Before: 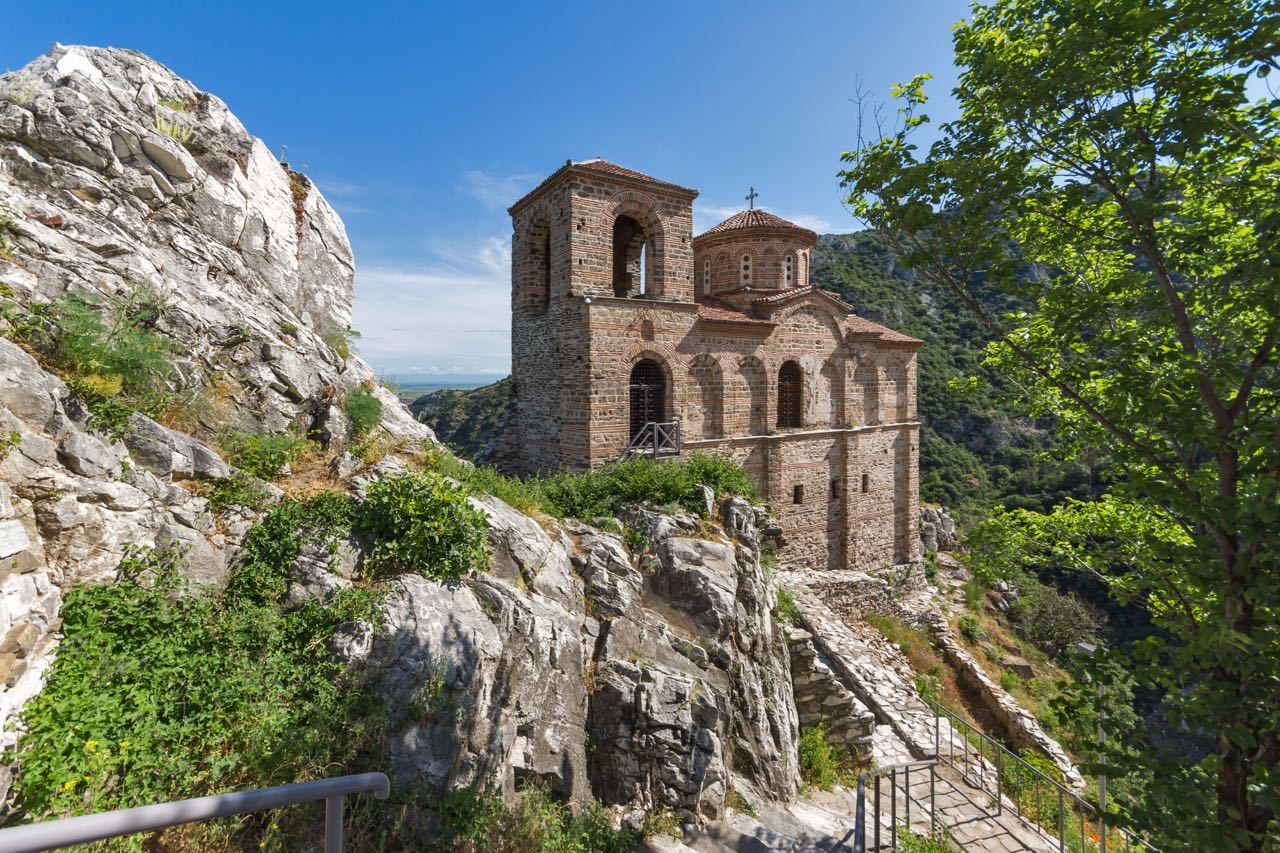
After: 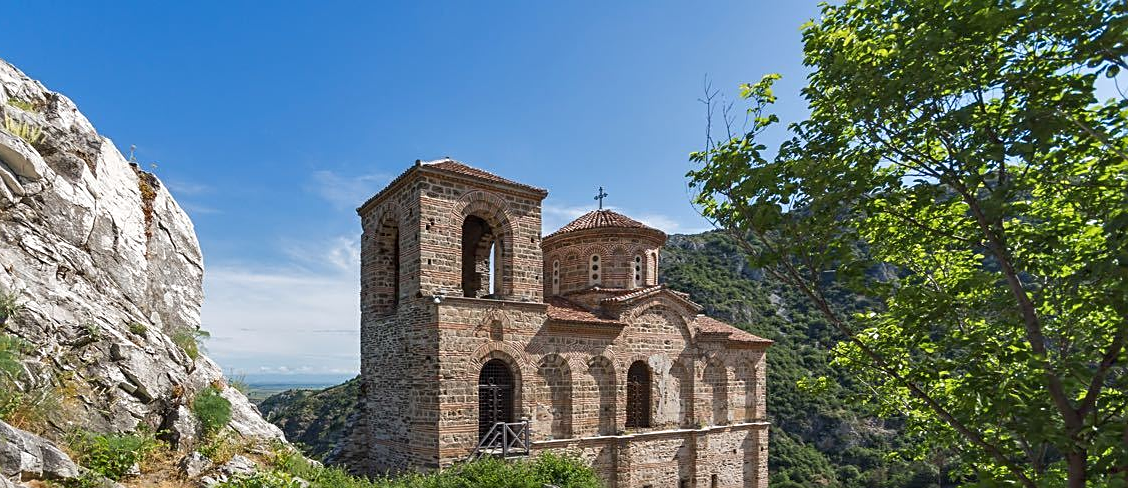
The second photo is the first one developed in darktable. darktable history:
crop and rotate: left 11.812%, bottom 42.776%
sharpen: on, module defaults
